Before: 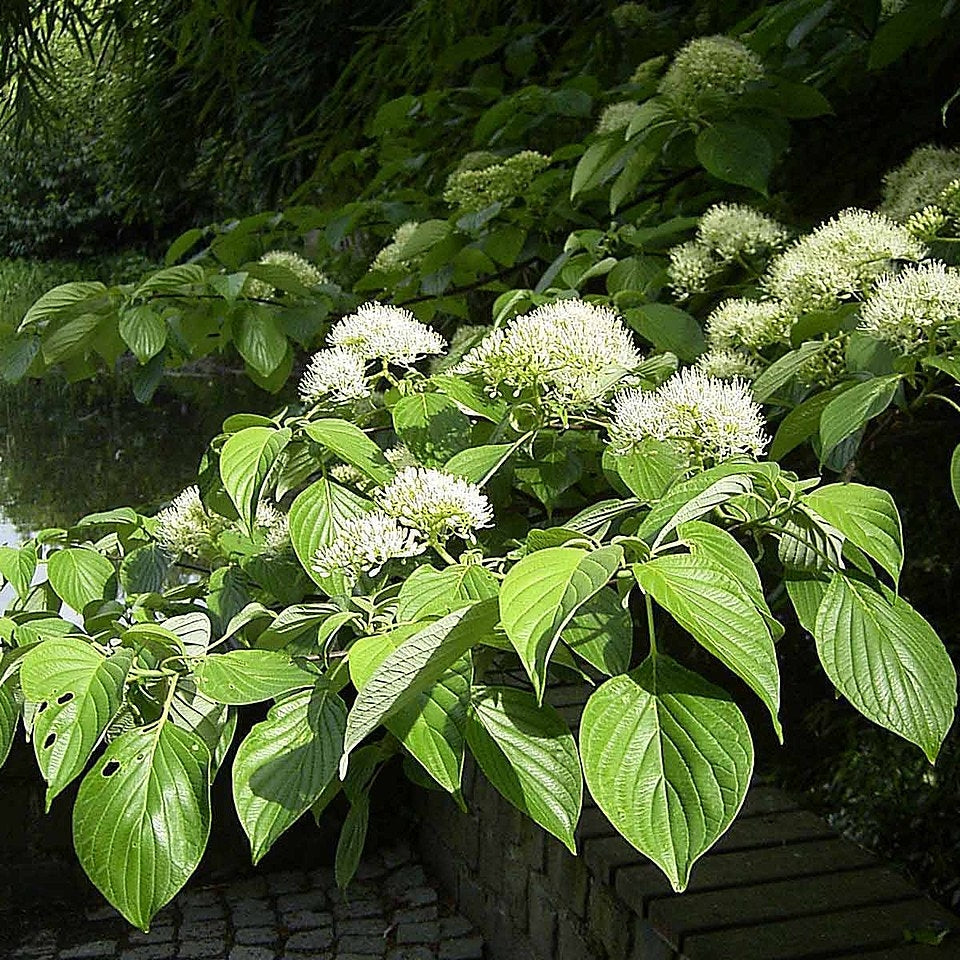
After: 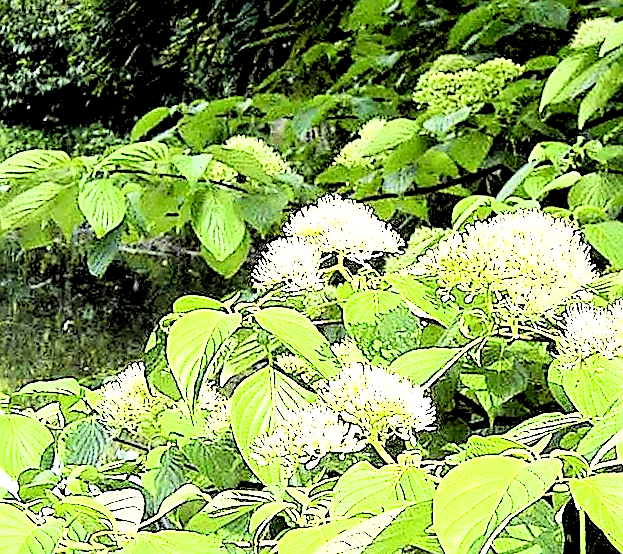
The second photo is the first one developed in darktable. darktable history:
levels: levels [0.072, 0.414, 0.976]
crop and rotate: angle -4.99°, left 2.122%, top 6.945%, right 27.566%, bottom 30.519%
rgb curve: curves: ch0 [(0, 0) (0.21, 0.15) (0.24, 0.21) (0.5, 0.75) (0.75, 0.96) (0.89, 0.99) (1, 1)]; ch1 [(0, 0.02) (0.21, 0.13) (0.25, 0.2) (0.5, 0.67) (0.75, 0.9) (0.89, 0.97) (1, 1)]; ch2 [(0, 0.02) (0.21, 0.13) (0.25, 0.2) (0.5, 0.67) (0.75, 0.9) (0.89, 0.97) (1, 1)], compensate middle gray true
exposure: exposure 0.935 EV, compensate highlight preservation false
sharpen: on, module defaults
